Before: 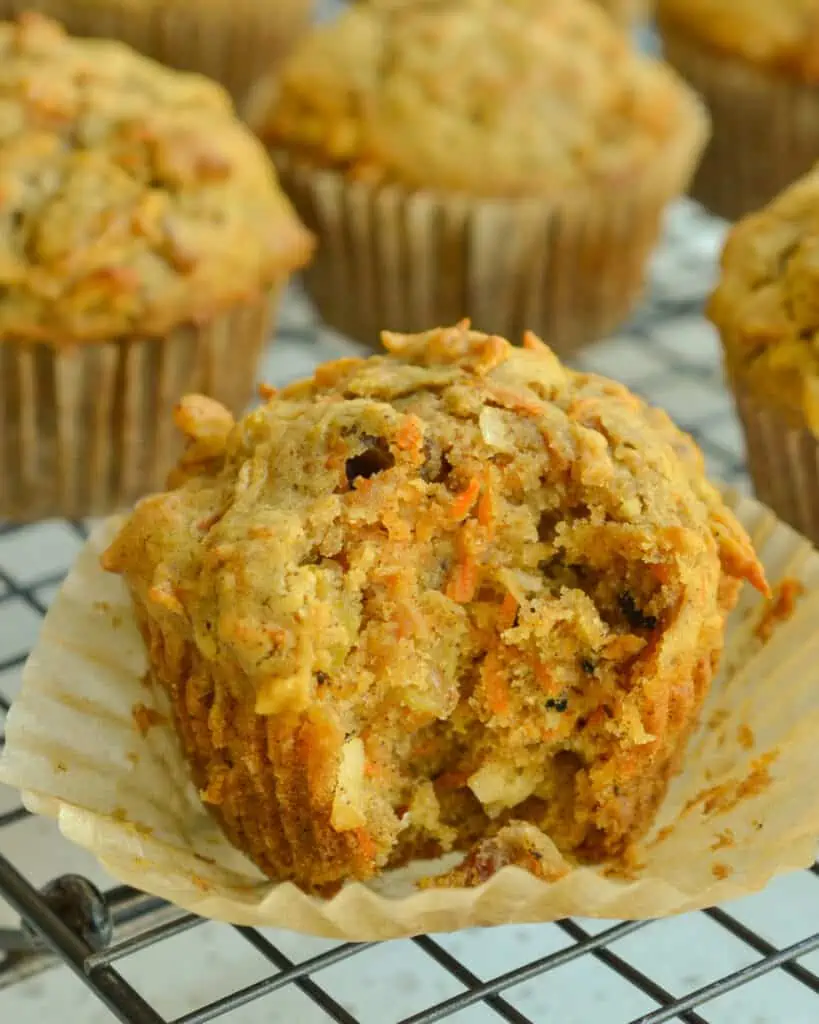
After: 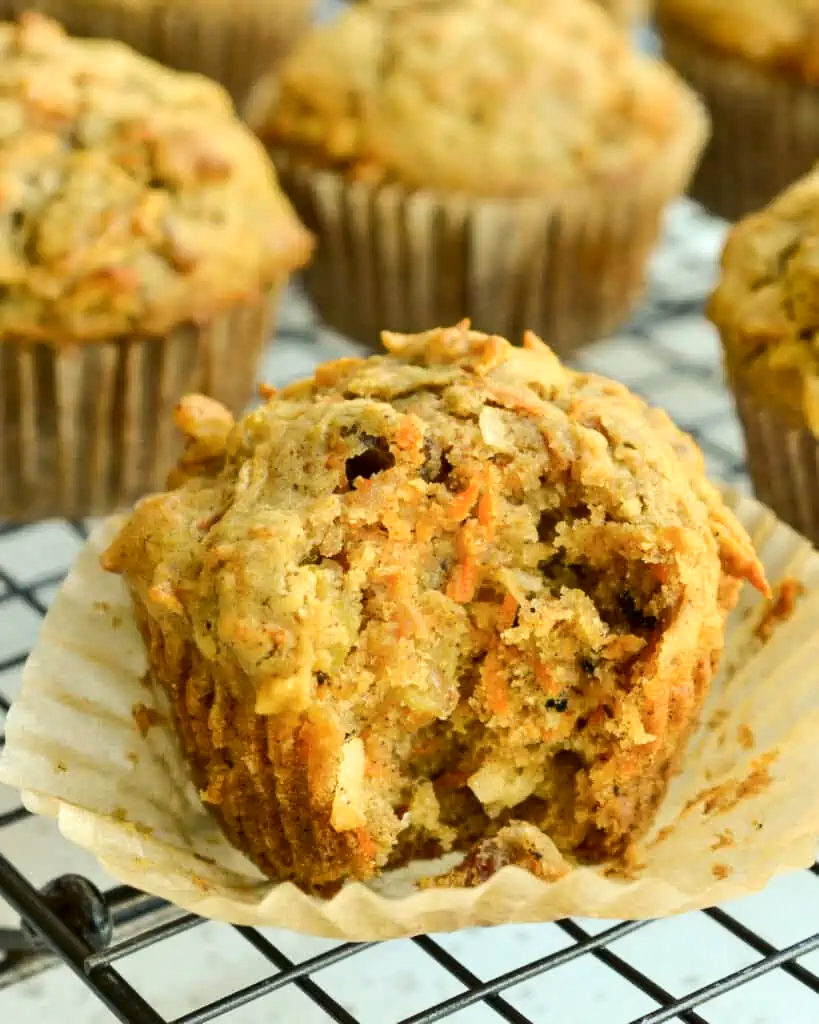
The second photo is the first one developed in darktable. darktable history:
shadows and highlights: shadows -62.32, white point adjustment -5.22, highlights 61.59
tone equalizer: -8 EV -0.417 EV, -7 EV -0.389 EV, -6 EV -0.333 EV, -5 EV -0.222 EV, -3 EV 0.222 EV, -2 EV 0.333 EV, -1 EV 0.389 EV, +0 EV 0.417 EV, edges refinement/feathering 500, mask exposure compensation -1.57 EV, preserve details no
